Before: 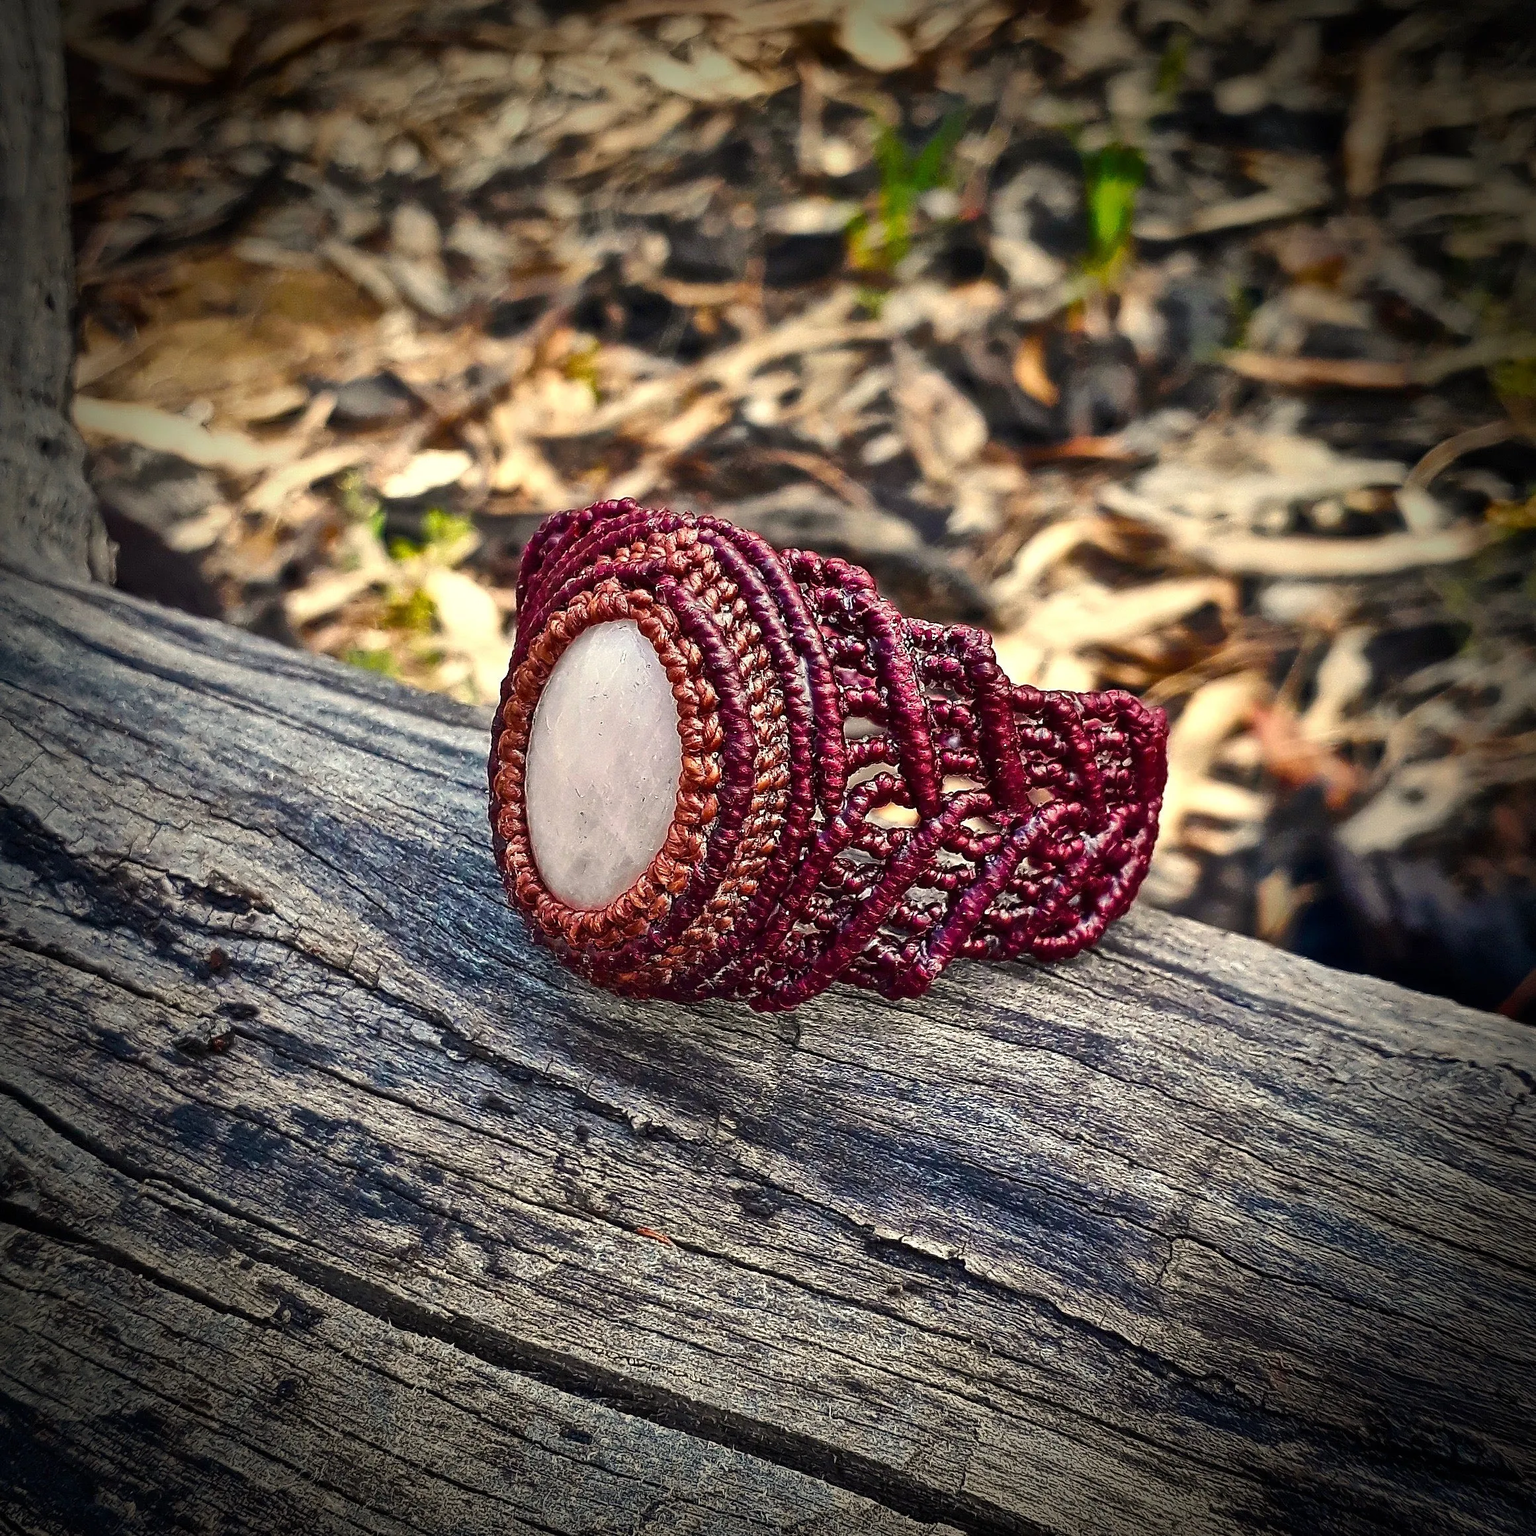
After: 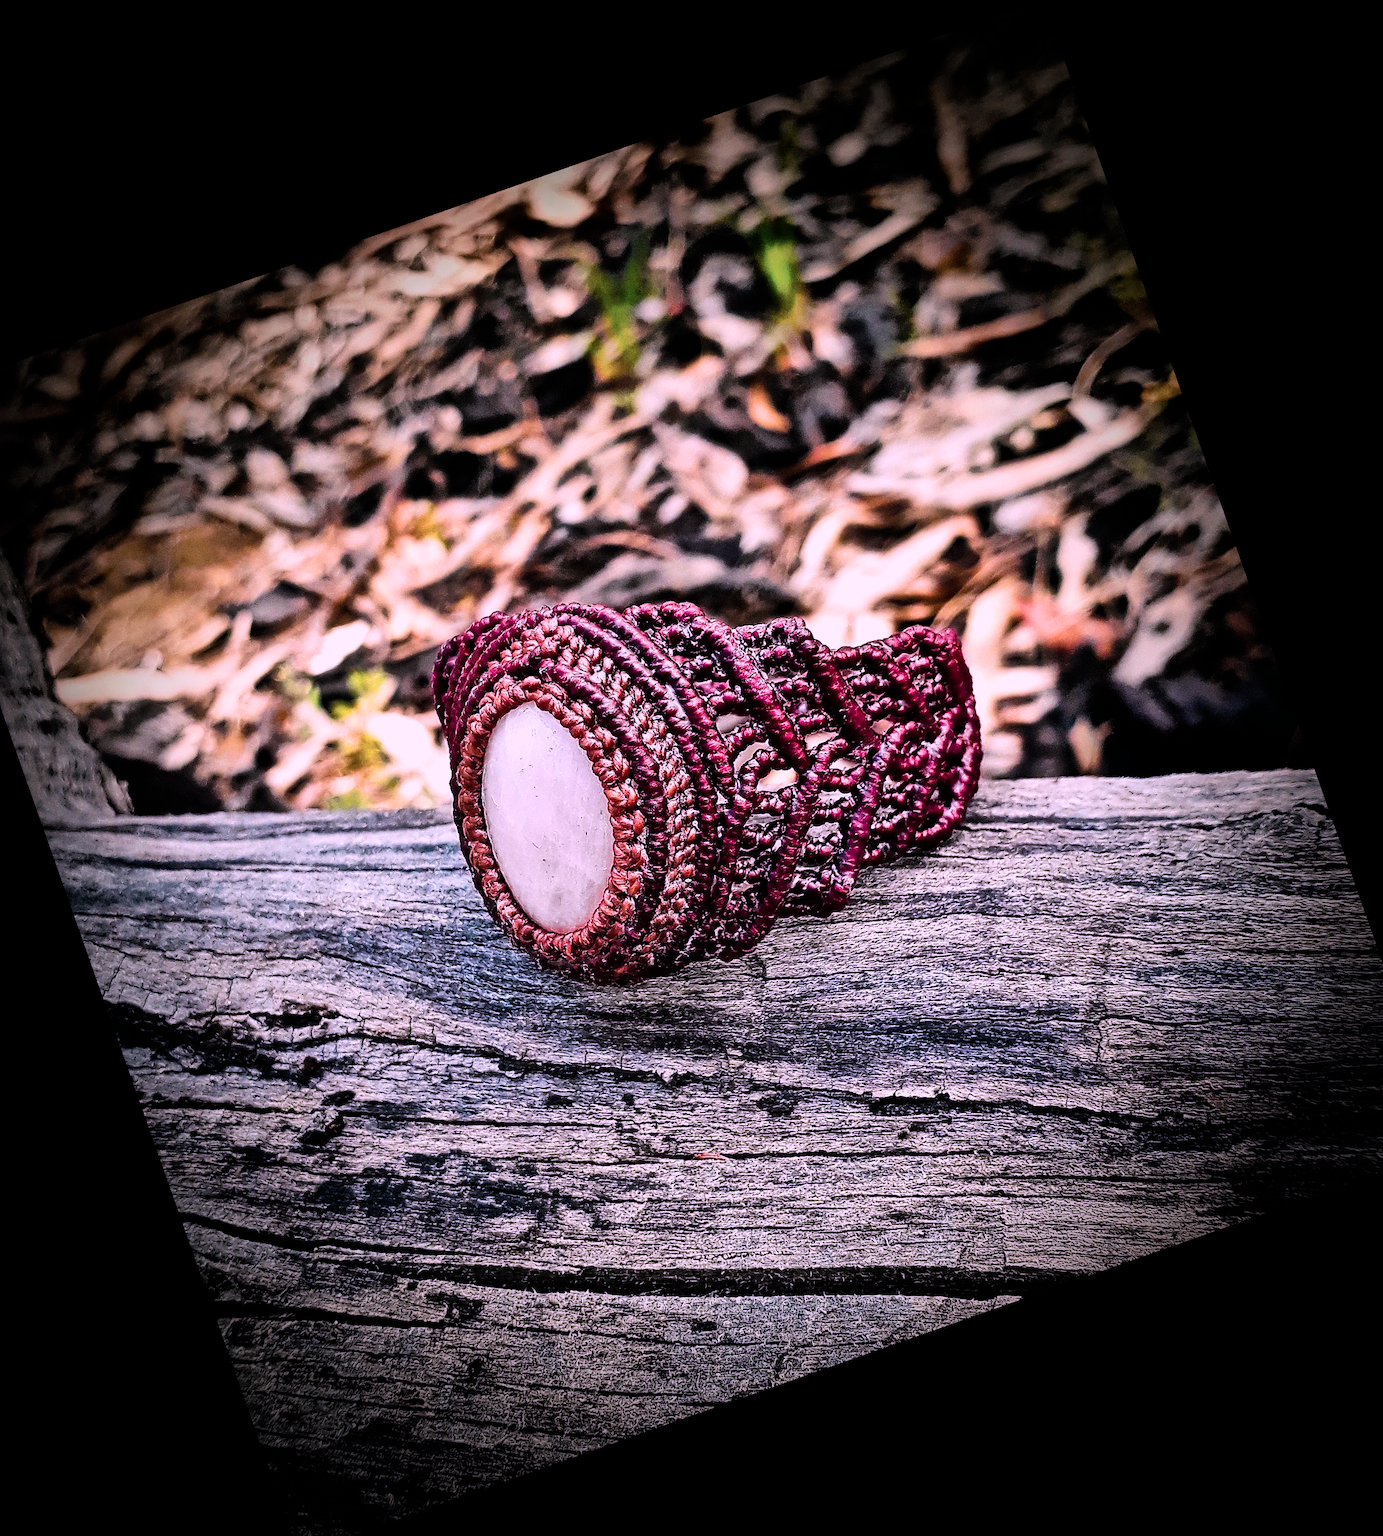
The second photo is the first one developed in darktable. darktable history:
color correction: highlights a* 15.46, highlights b* -20.56
haze removal: compatibility mode true, adaptive false
exposure: exposure 0.493 EV, compensate highlight preservation false
crop and rotate: angle 19.43°, left 6.812%, right 4.125%, bottom 1.087%
filmic rgb: black relative exposure -5 EV, hardness 2.88, contrast 1.4, highlights saturation mix -30%
